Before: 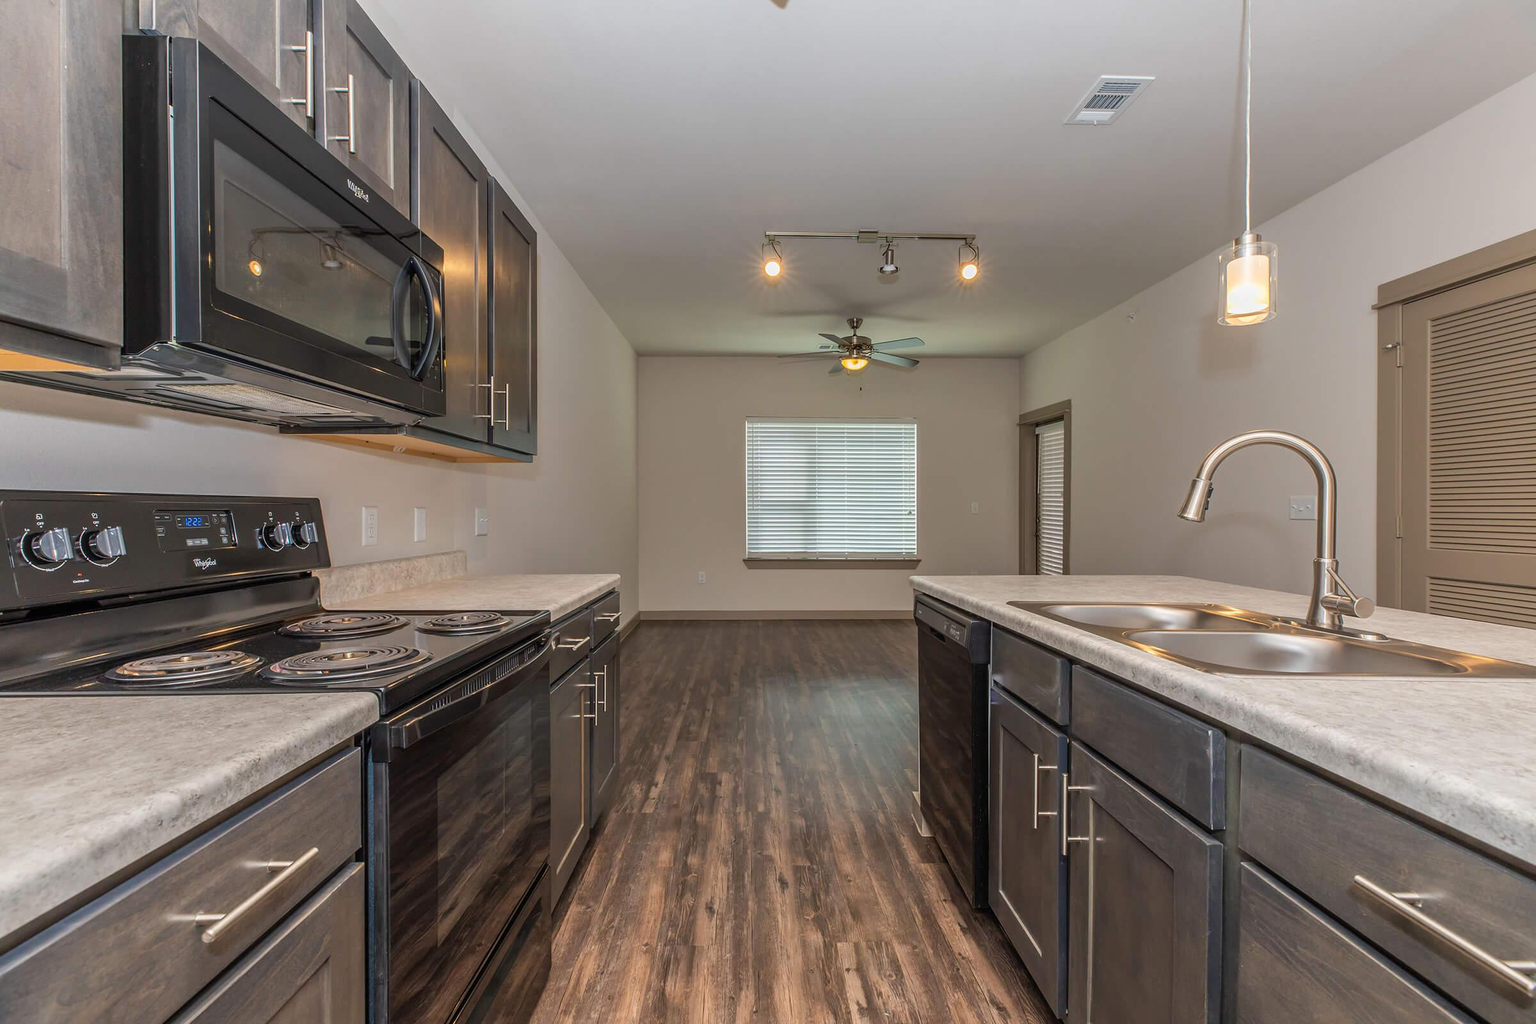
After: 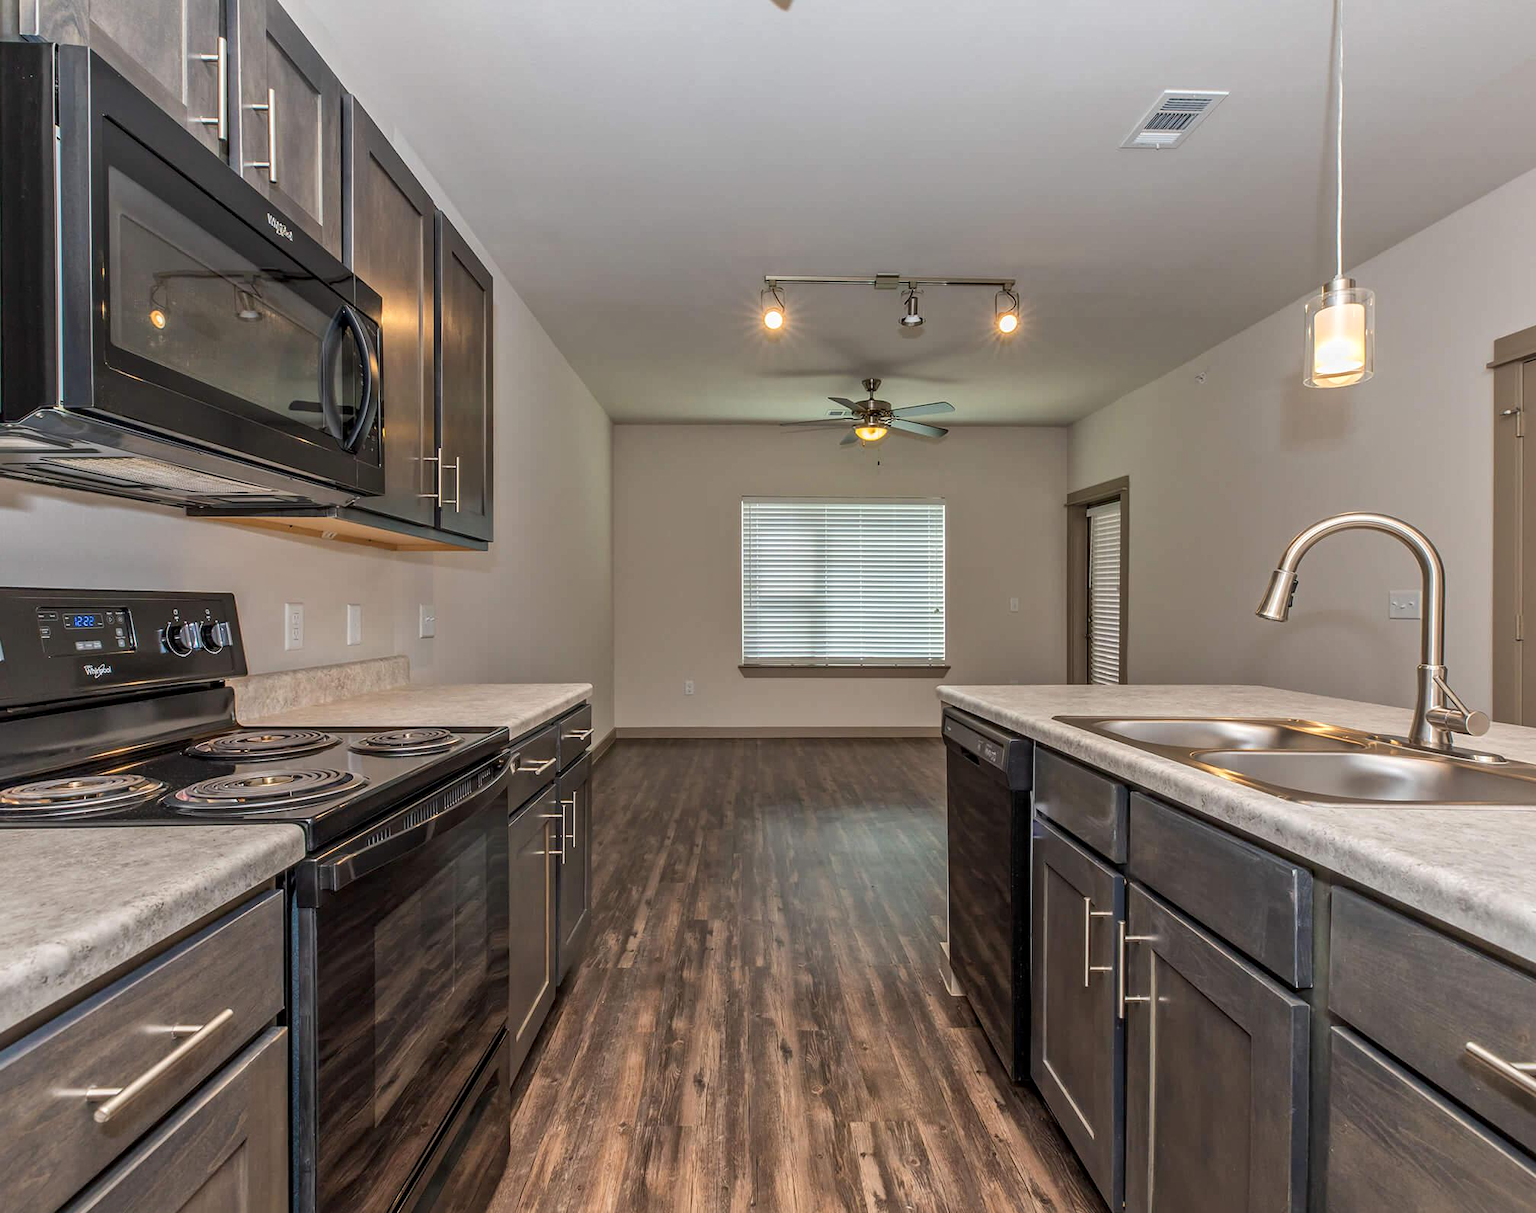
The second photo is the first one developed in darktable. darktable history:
local contrast: mode bilateral grid, contrast 30, coarseness 25, midtone range 0.2
color balance: on, module defaults
crop: left 8.026%, right 7.374%
